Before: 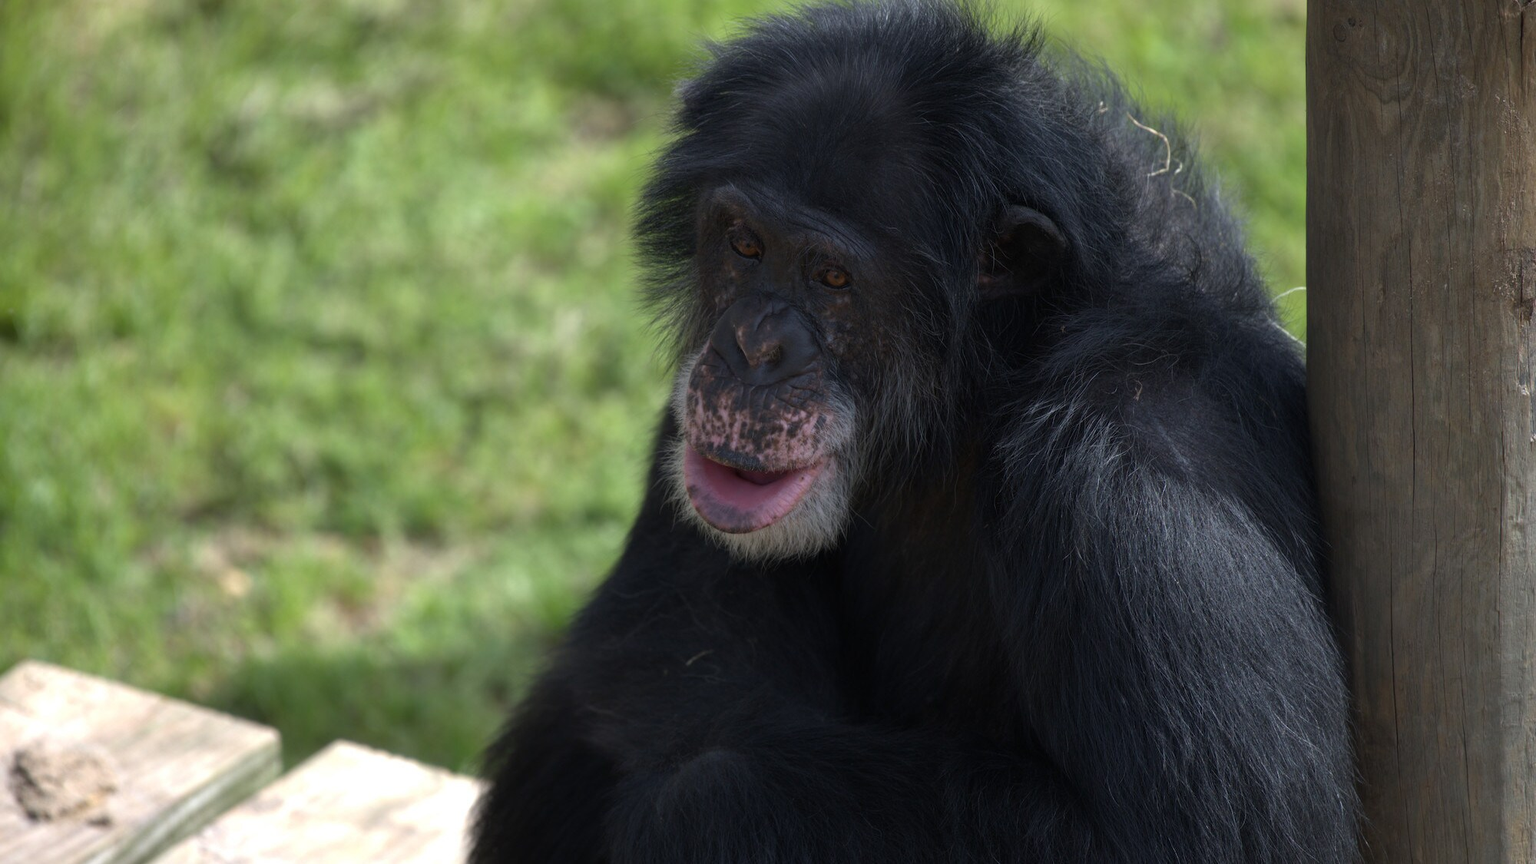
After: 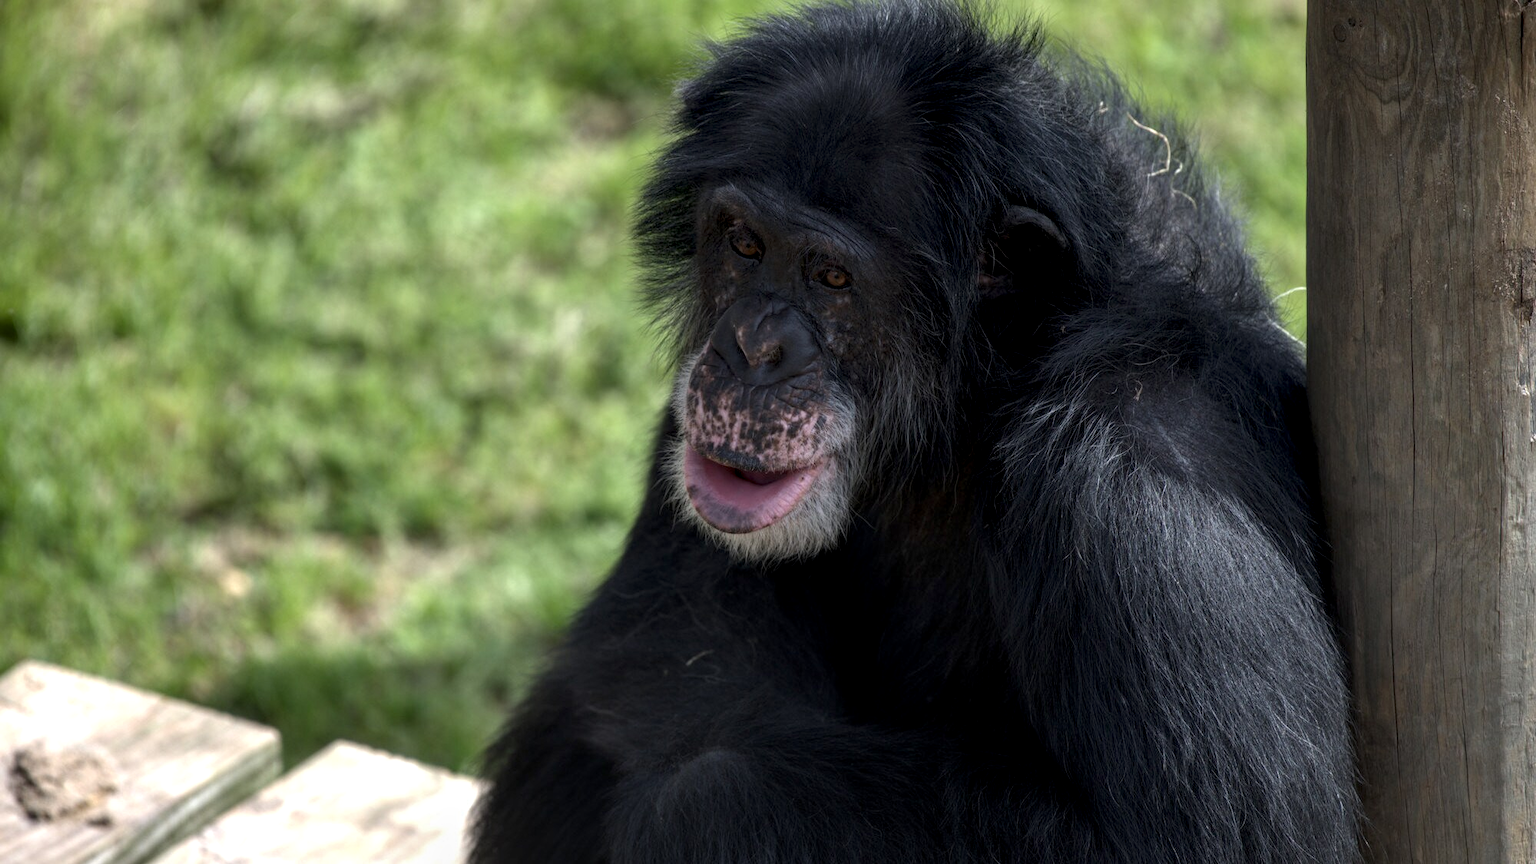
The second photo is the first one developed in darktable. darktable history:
local contrast: detail 154%
